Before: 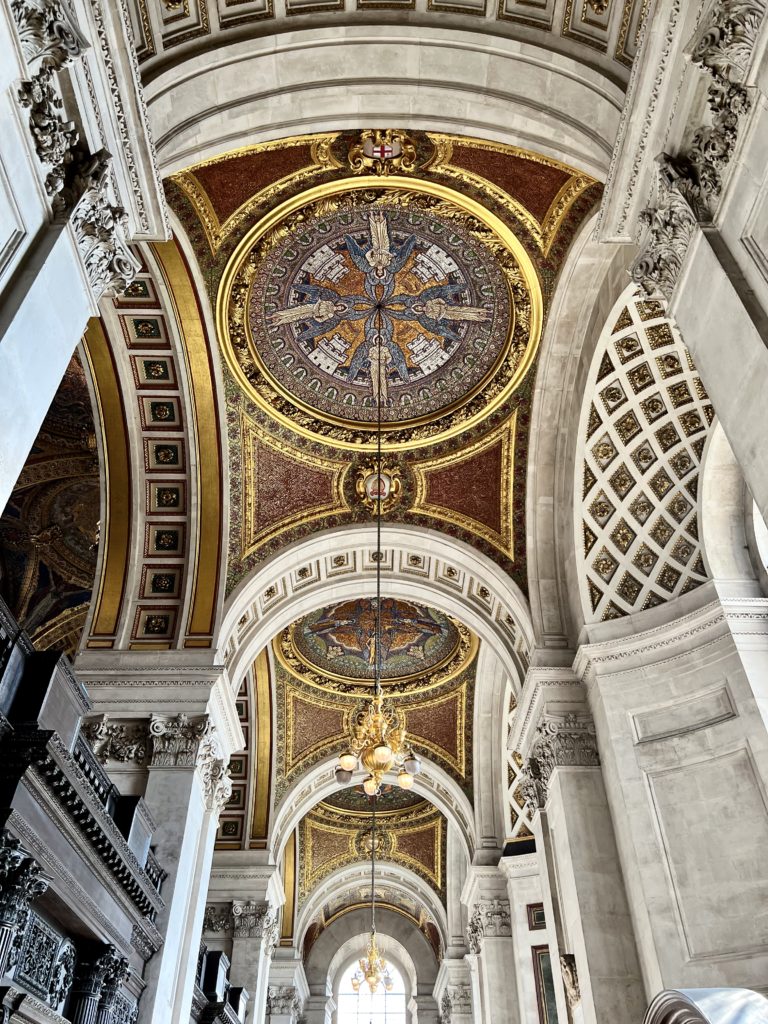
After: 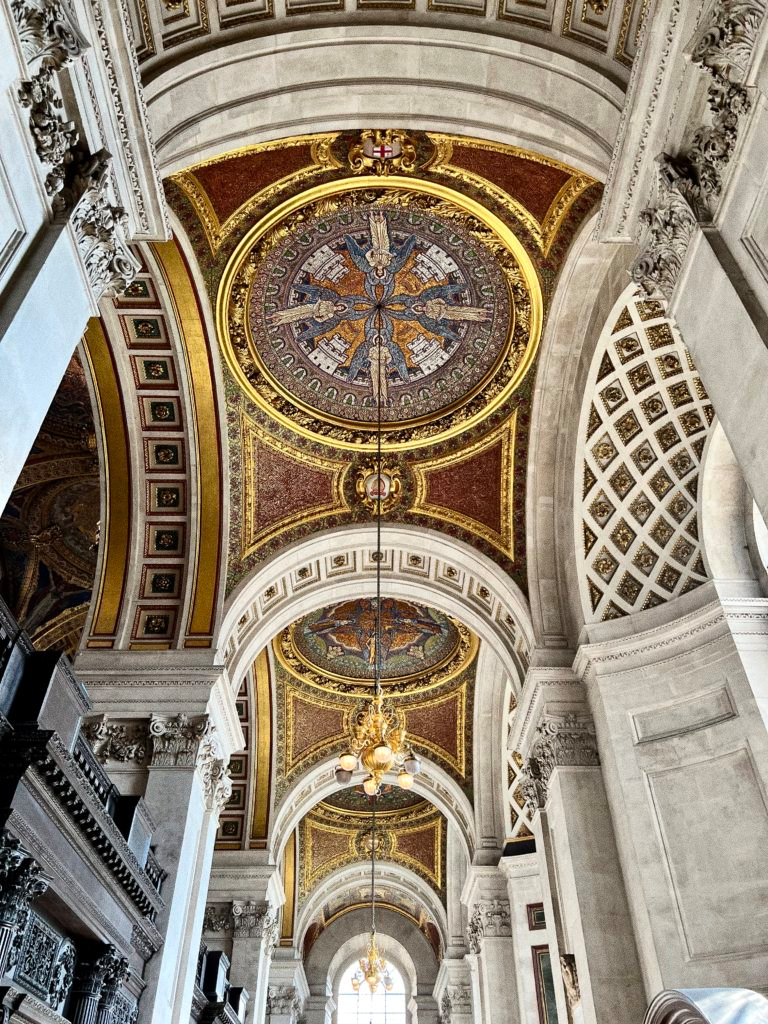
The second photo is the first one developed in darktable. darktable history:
contrast equalizer: y [[0.5 ×6], [0.5 ×6], [0.5, 0.5, 0.501, 0.545, 0.707, 0.863], [0 ×6], [0 ×6]]
grain: coarseness 0.09 ISO
